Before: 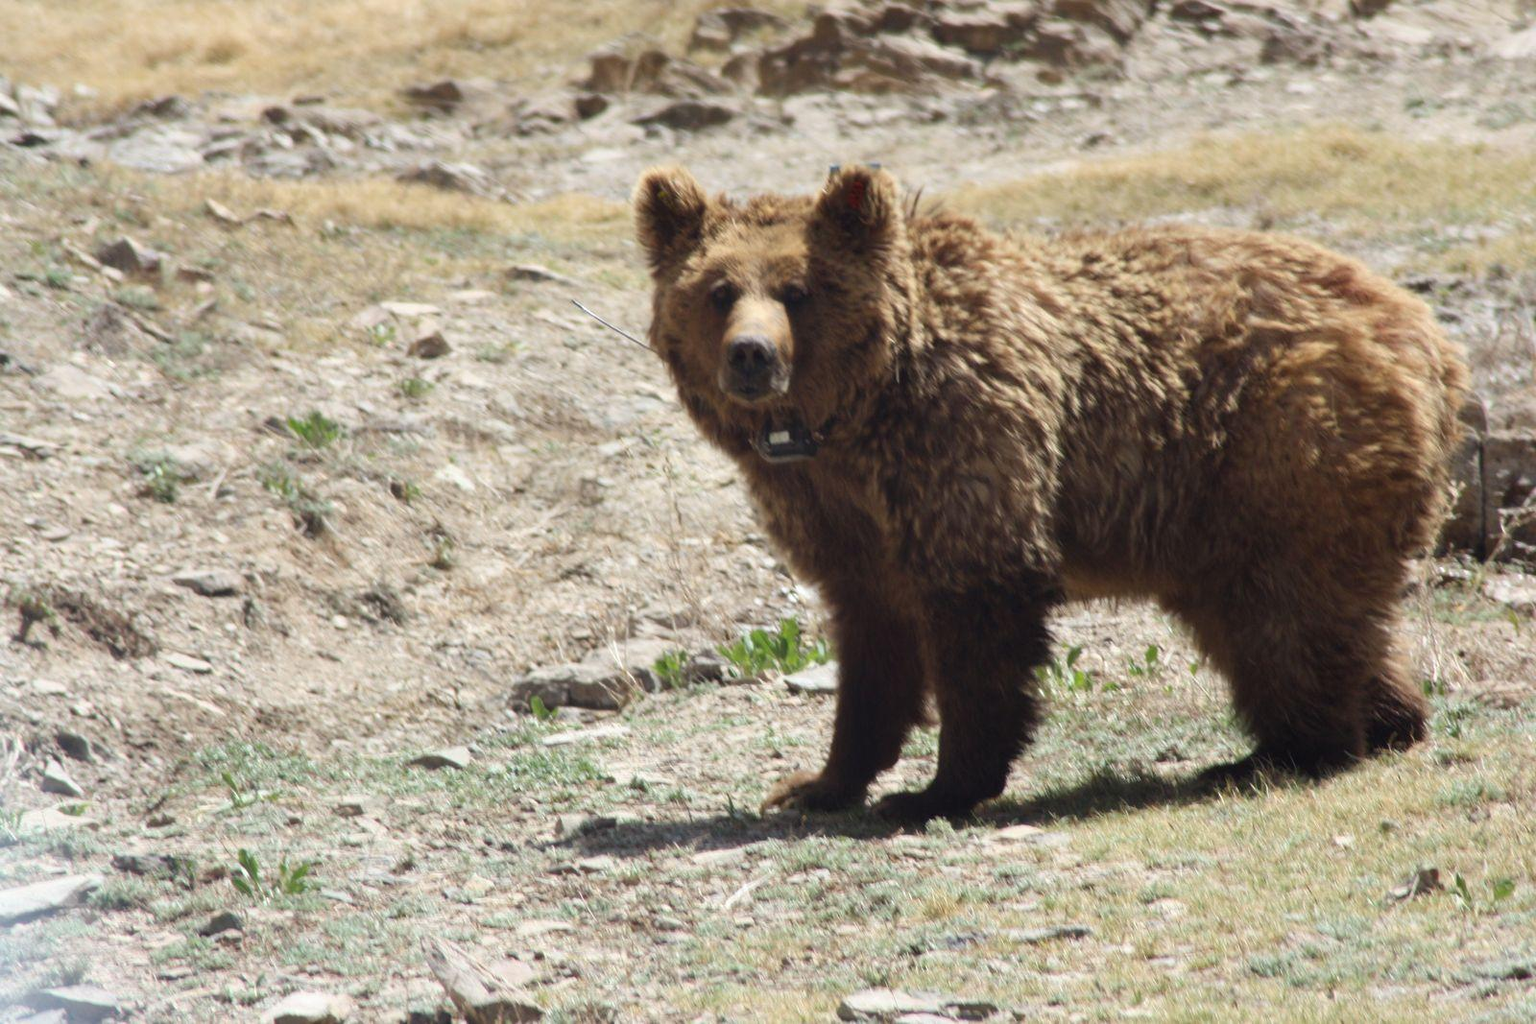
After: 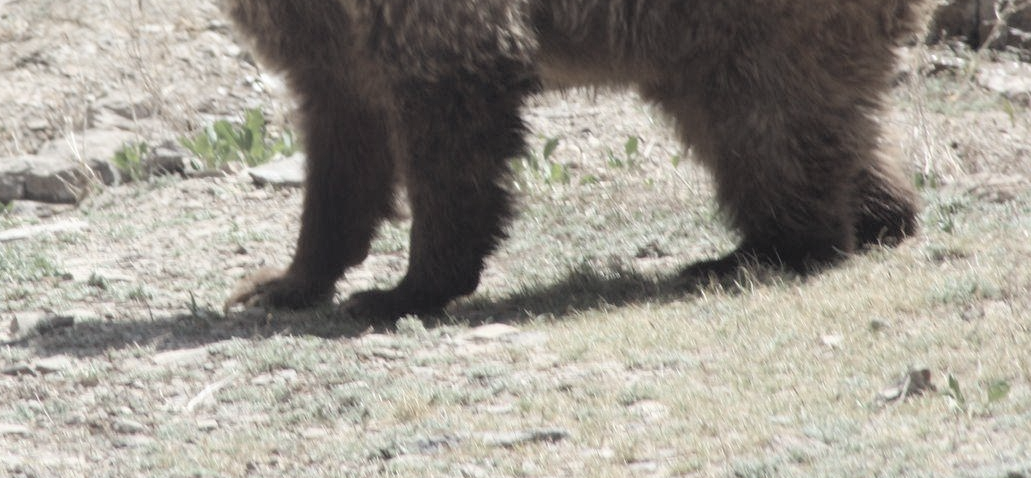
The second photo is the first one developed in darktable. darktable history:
crop and rotate: left 35.509%, top 50.238%, bottom 4.934%
contrast brightness saturation: brightness 0.18, saturation -0.5
